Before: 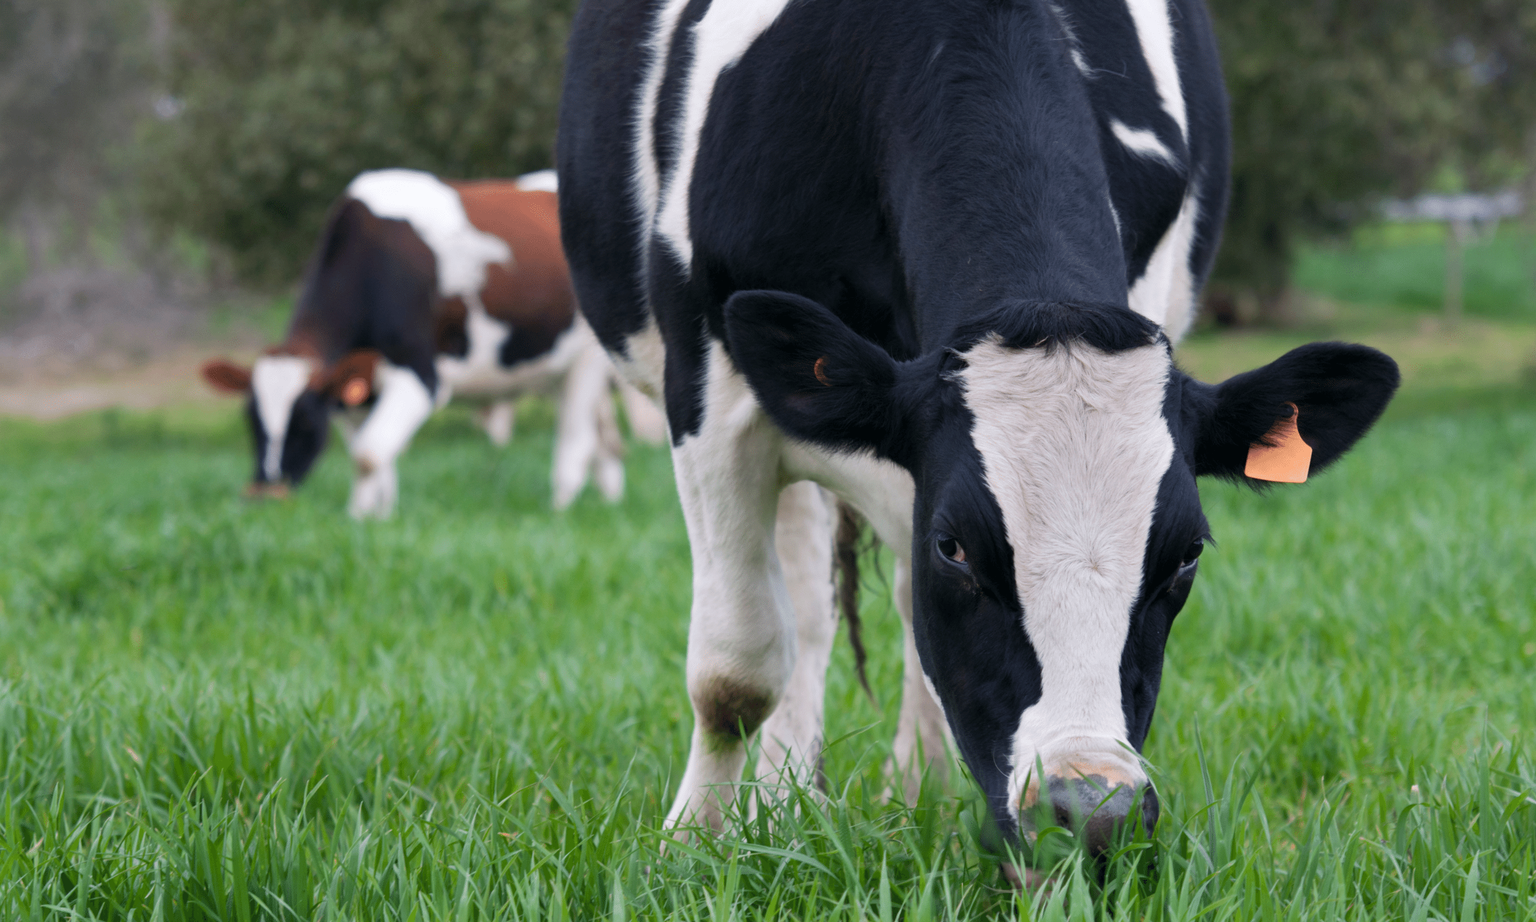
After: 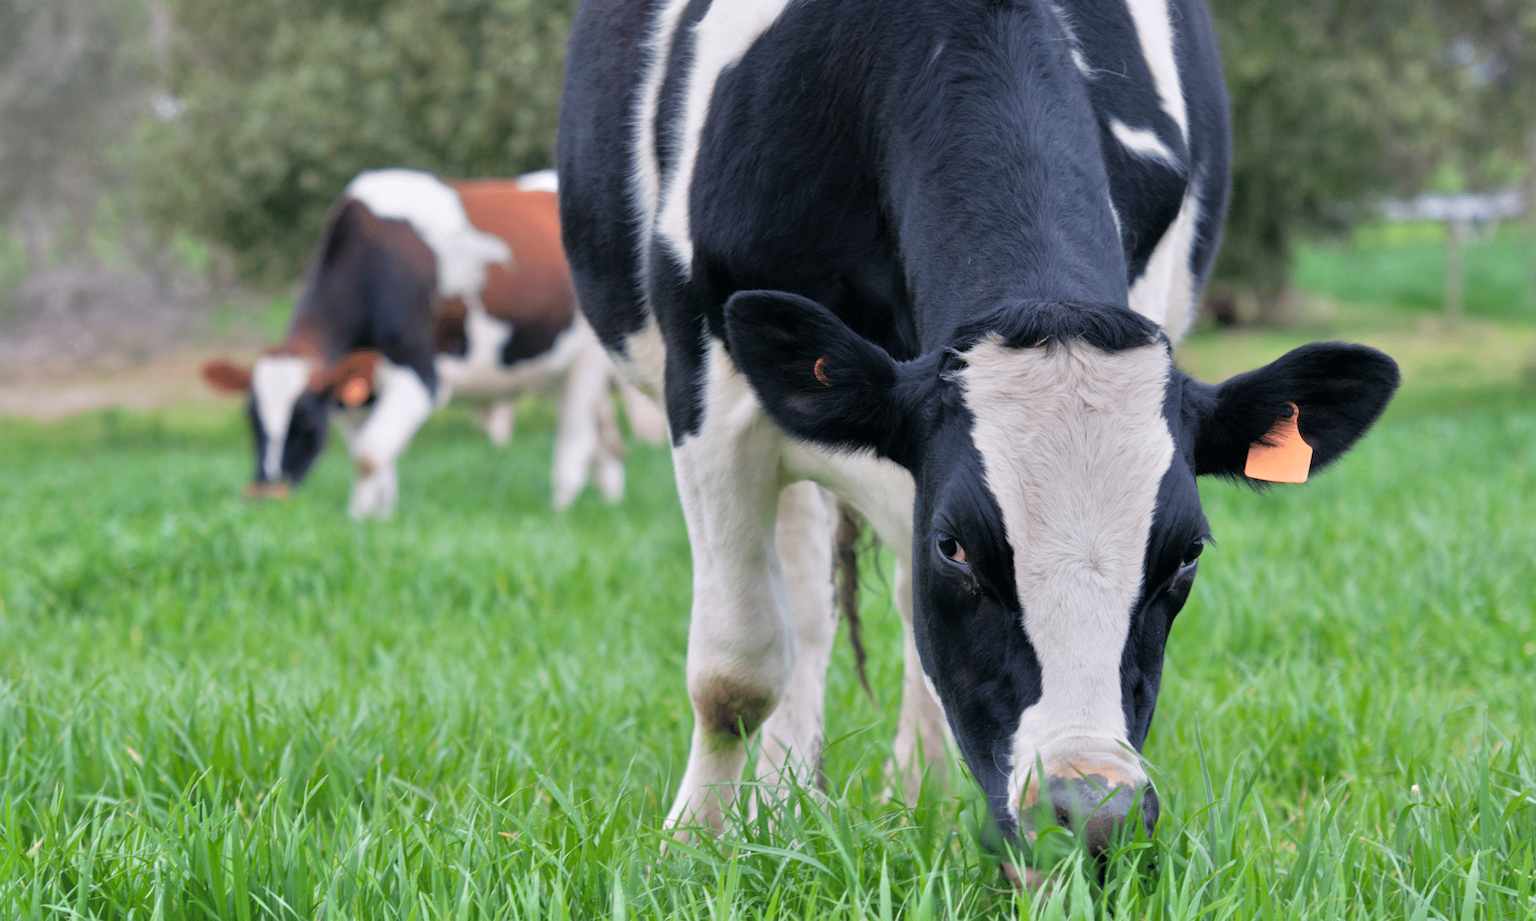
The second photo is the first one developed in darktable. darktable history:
exposure: exposure -0.157 EV, compensate highlight preservation false
tone equalizer: -7 EV 0.15 EV, -6 EV 0.6 EV, -5 EV 1.15 EV, -4 EV 1.33 EV, -3 EV 1.15 EV, -2 EV 0.6 EV, -1 EV 0.15 EV, mask exposure compensation -0.5 EV
